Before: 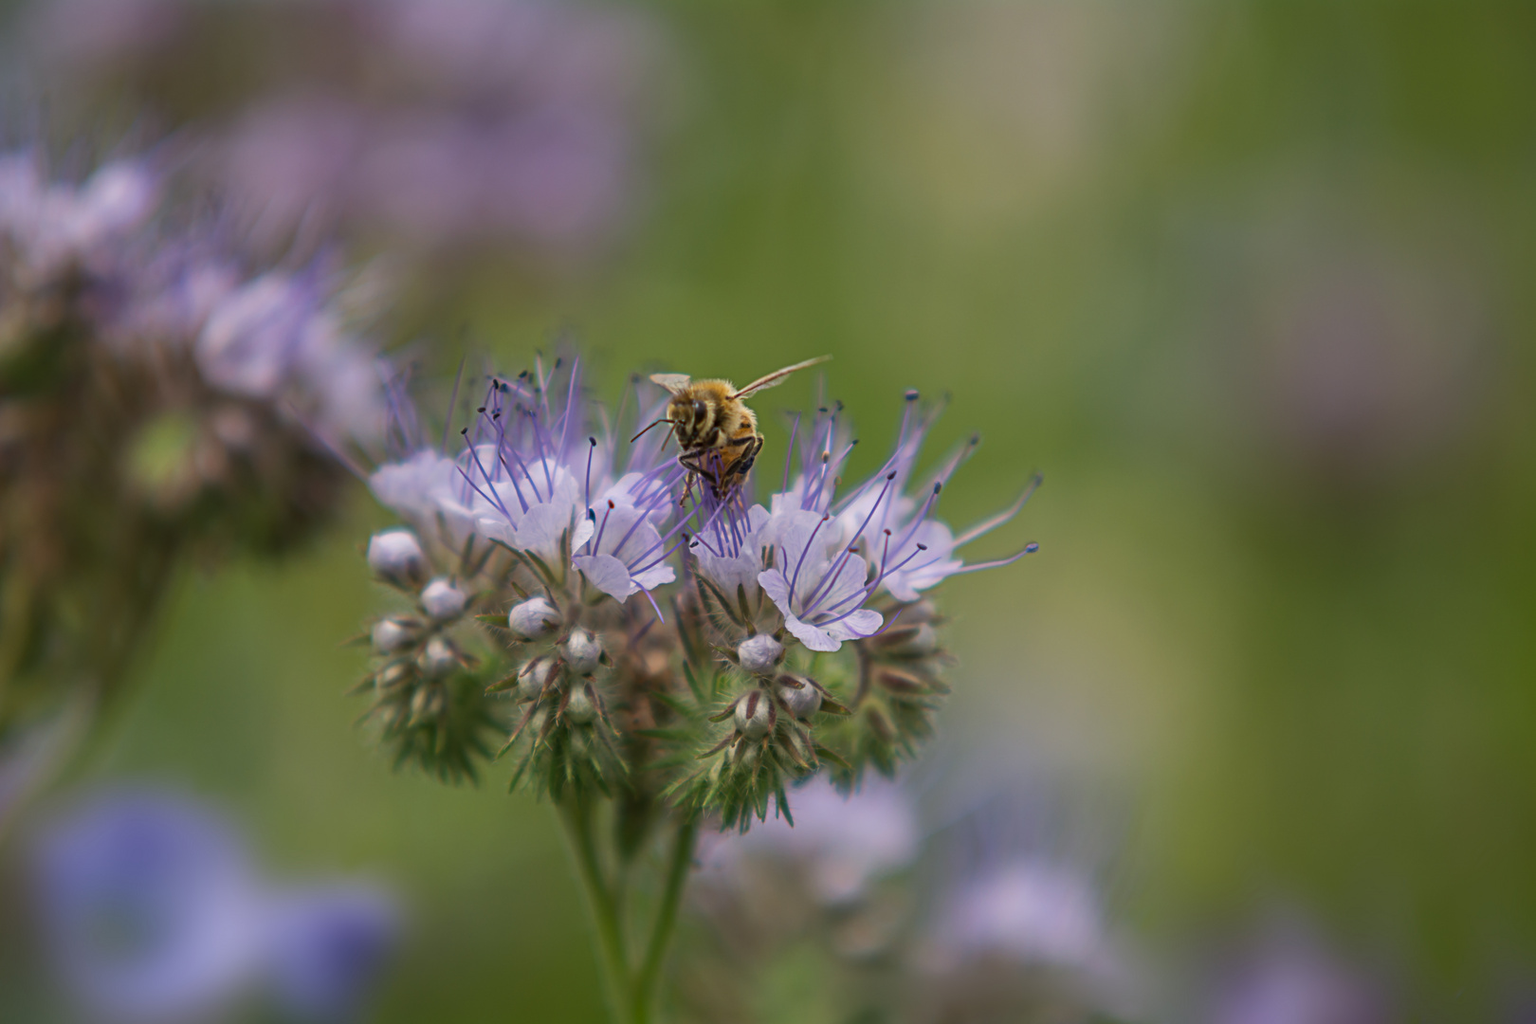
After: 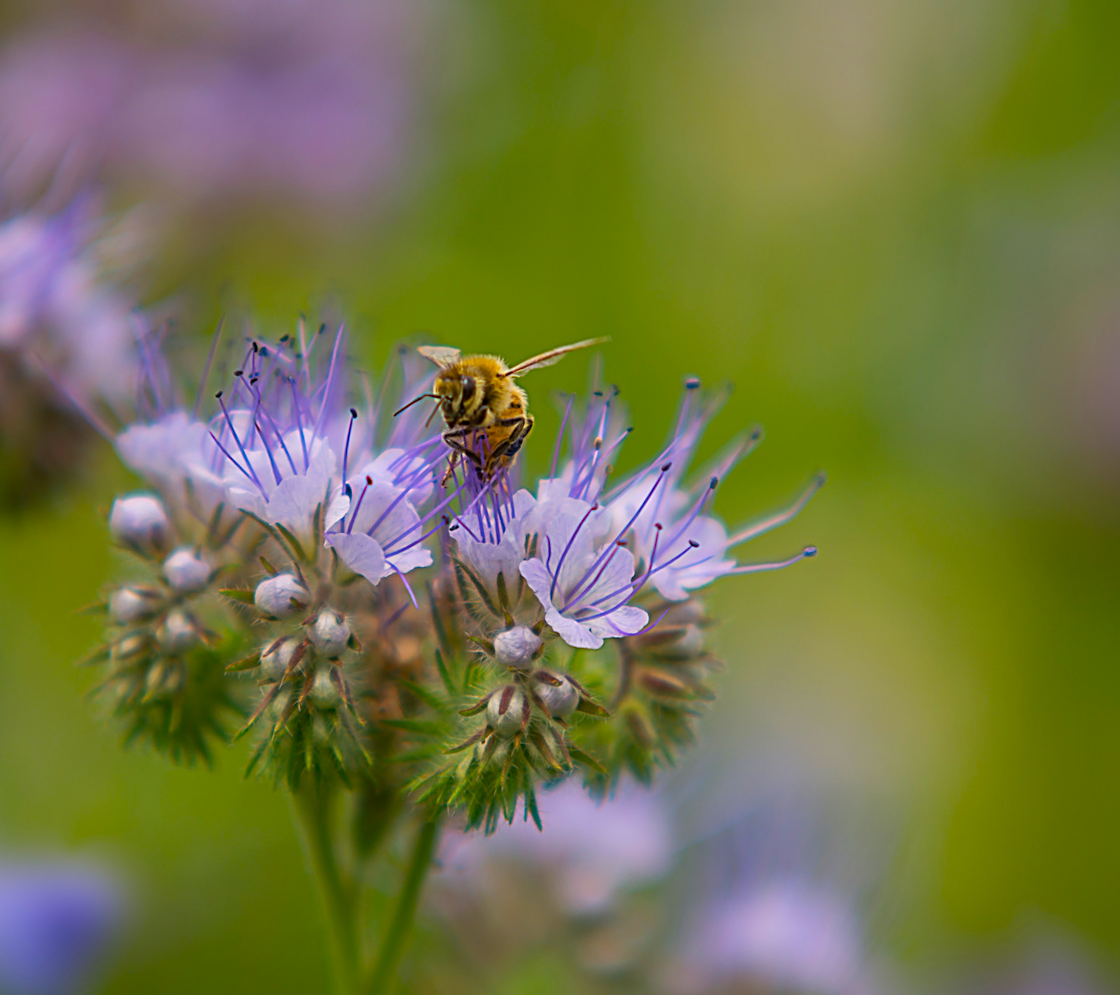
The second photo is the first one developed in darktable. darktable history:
crop and rotate: angle -3.27°, left 14.277%, top 0.028%, right 10.766%, bottom 0.028%
levels: levels [0, 0.478, 1]
sharpen: on, module defaults
color balance rgb: linear chroma grading › global chroma 15%, perceptual saturation grading › global saturation 30%
